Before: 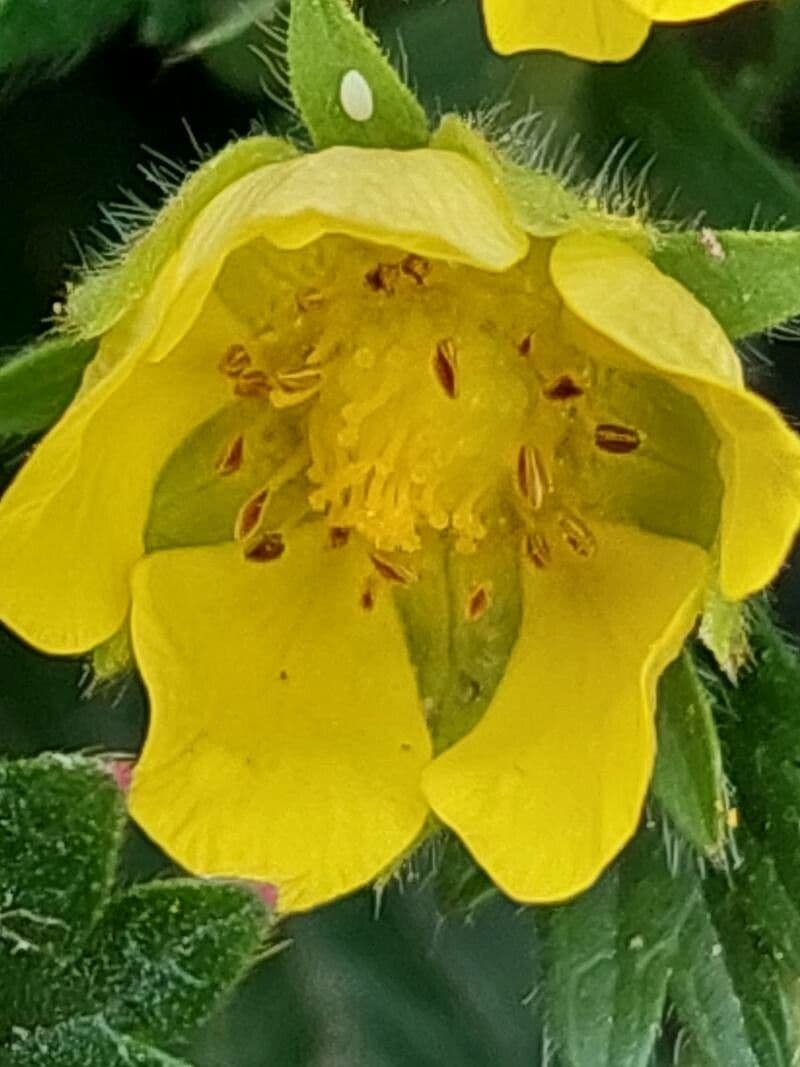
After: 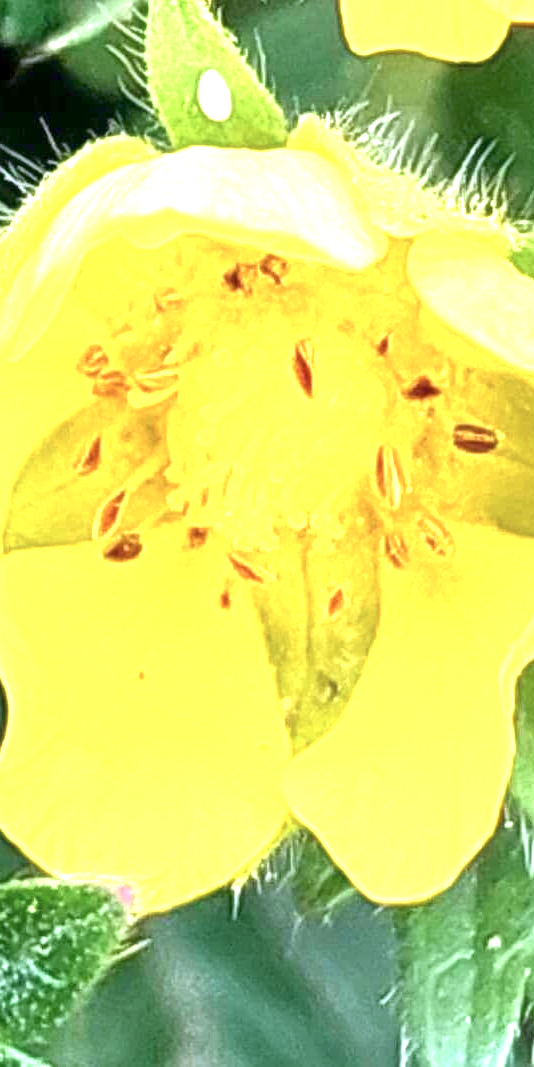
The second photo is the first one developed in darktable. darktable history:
crop and rotate: left 17.806%, right 15.375%
color calibration: gray › normalize channels true, illuminant custom, x 0.367, y 0.392, temperature 4436.39 K, gamut compression 0.021
exposure: exposure 2.04 EV, compensate highlight preservation false
